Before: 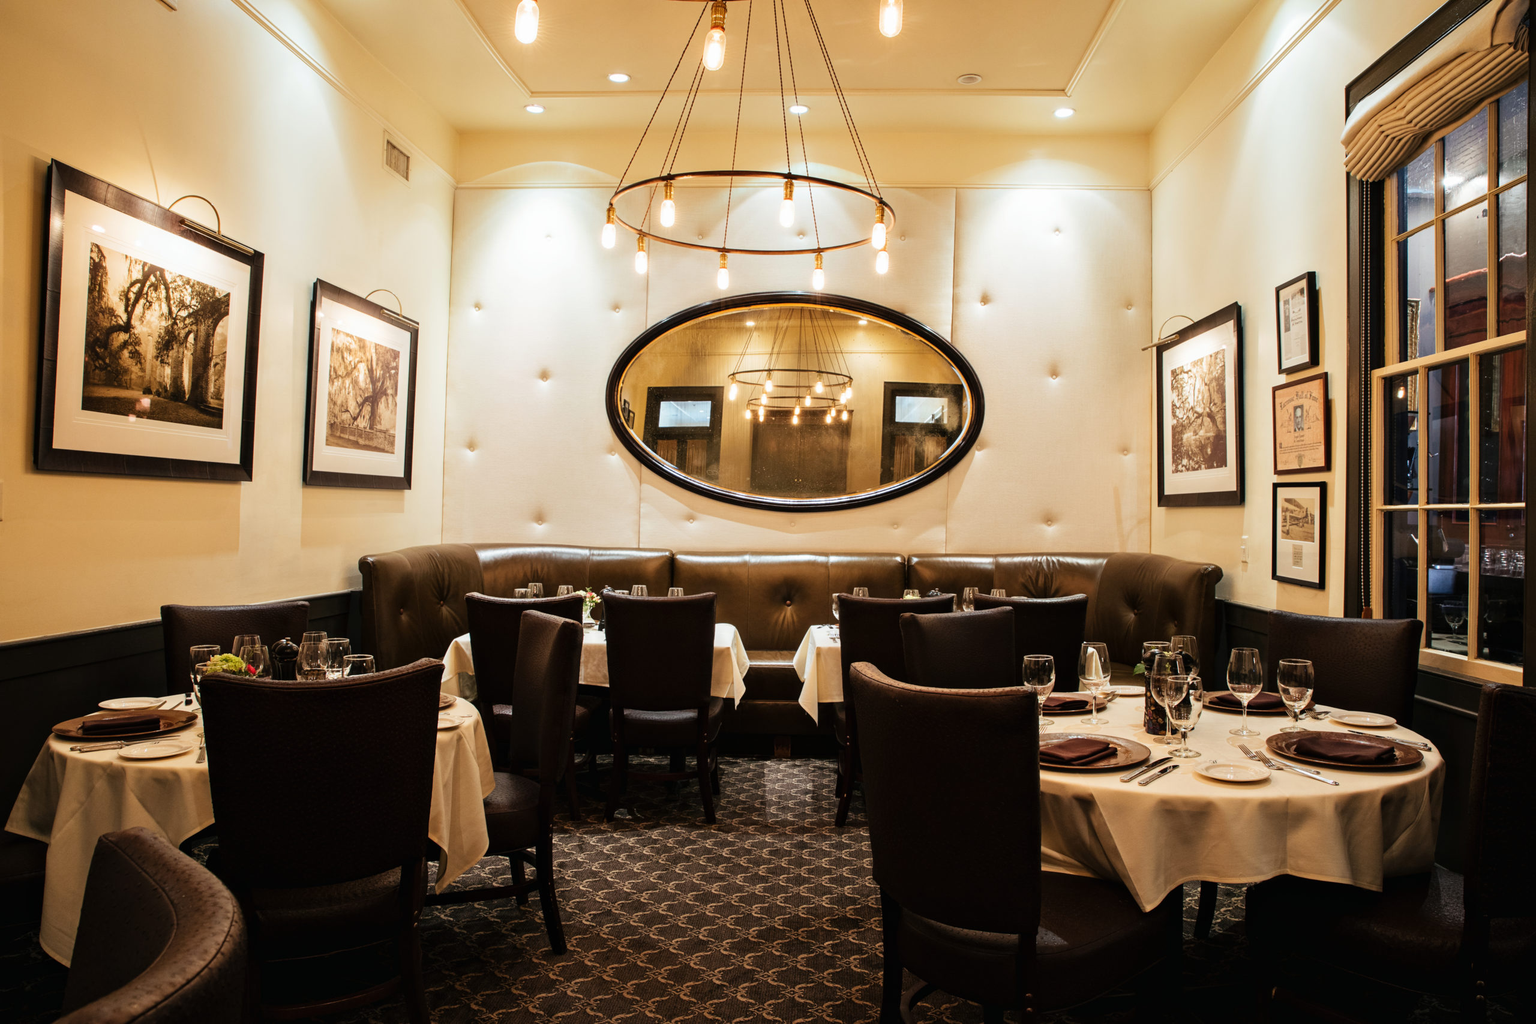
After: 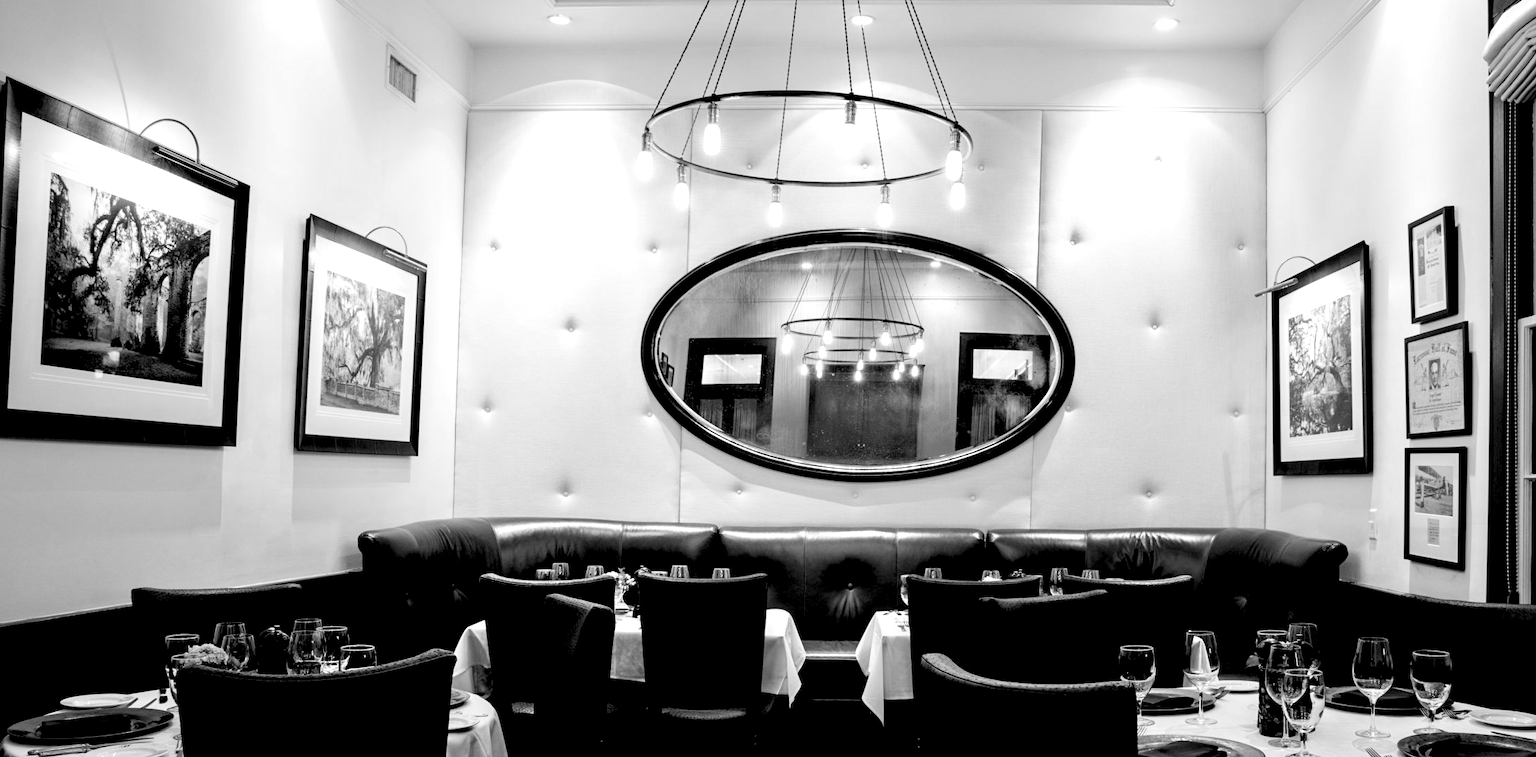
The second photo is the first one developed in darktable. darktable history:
crop: left 3.015%, top 8.969%, right 9.647%, bottom 26.457%
contrast brightness saturation: contrast 0.06, brightness -0.01, saturation -0.23
exposure: black level correction 0.031, exposure 0.304 EV, compensate highlight preservation false
monochrome: a 1.94, b -0.638
